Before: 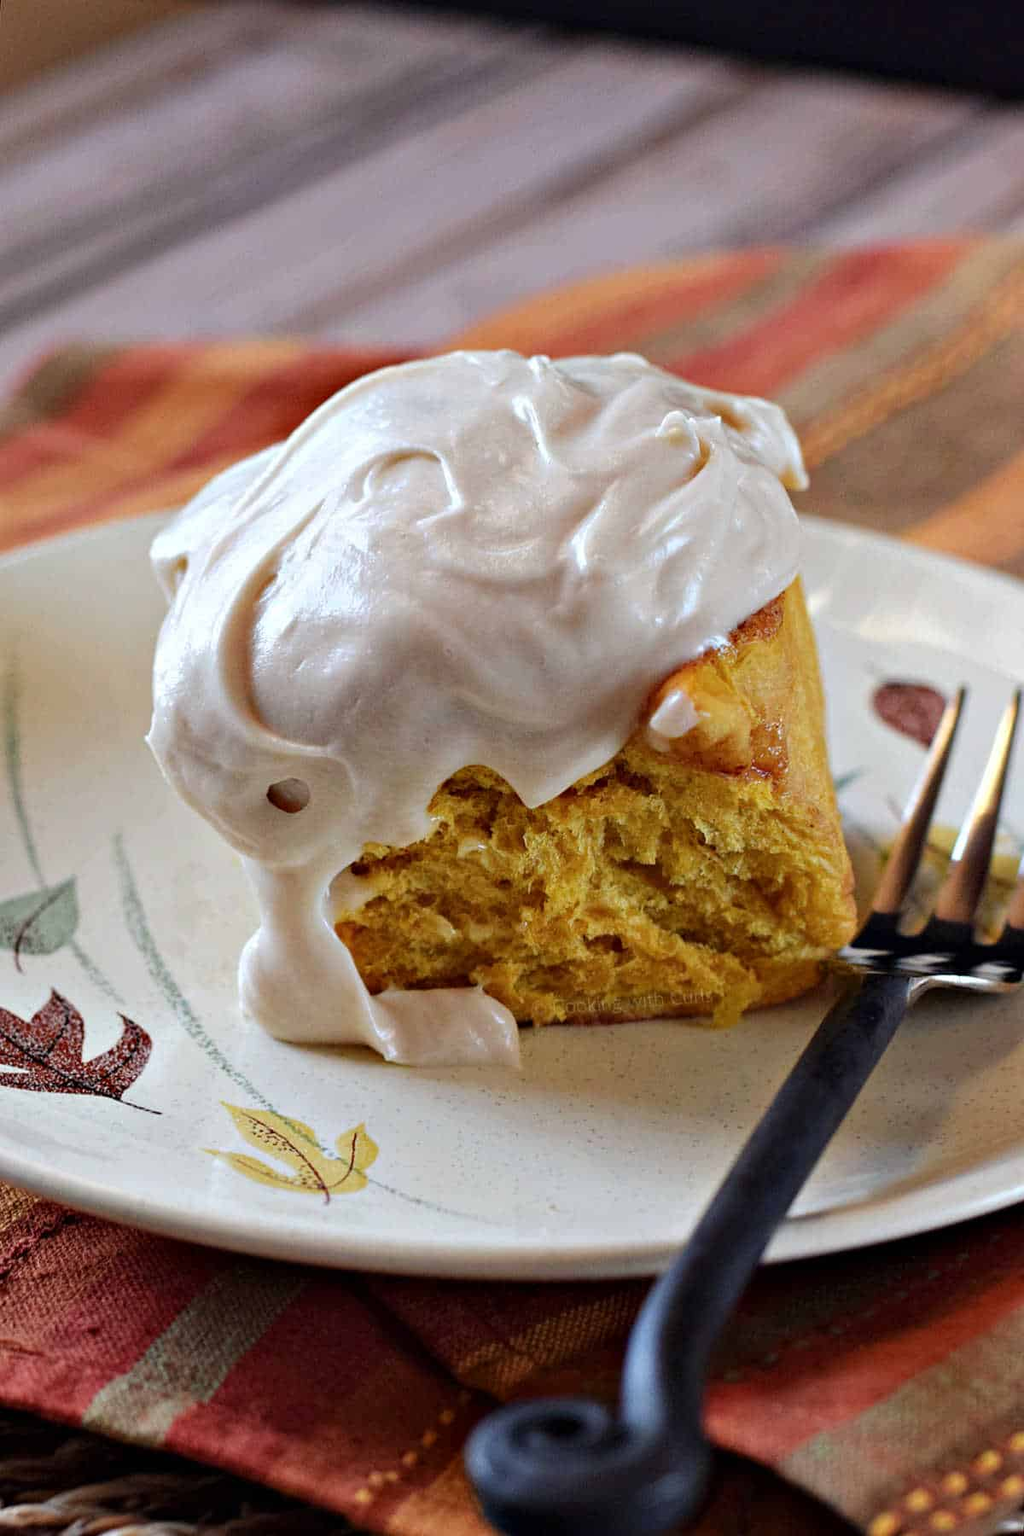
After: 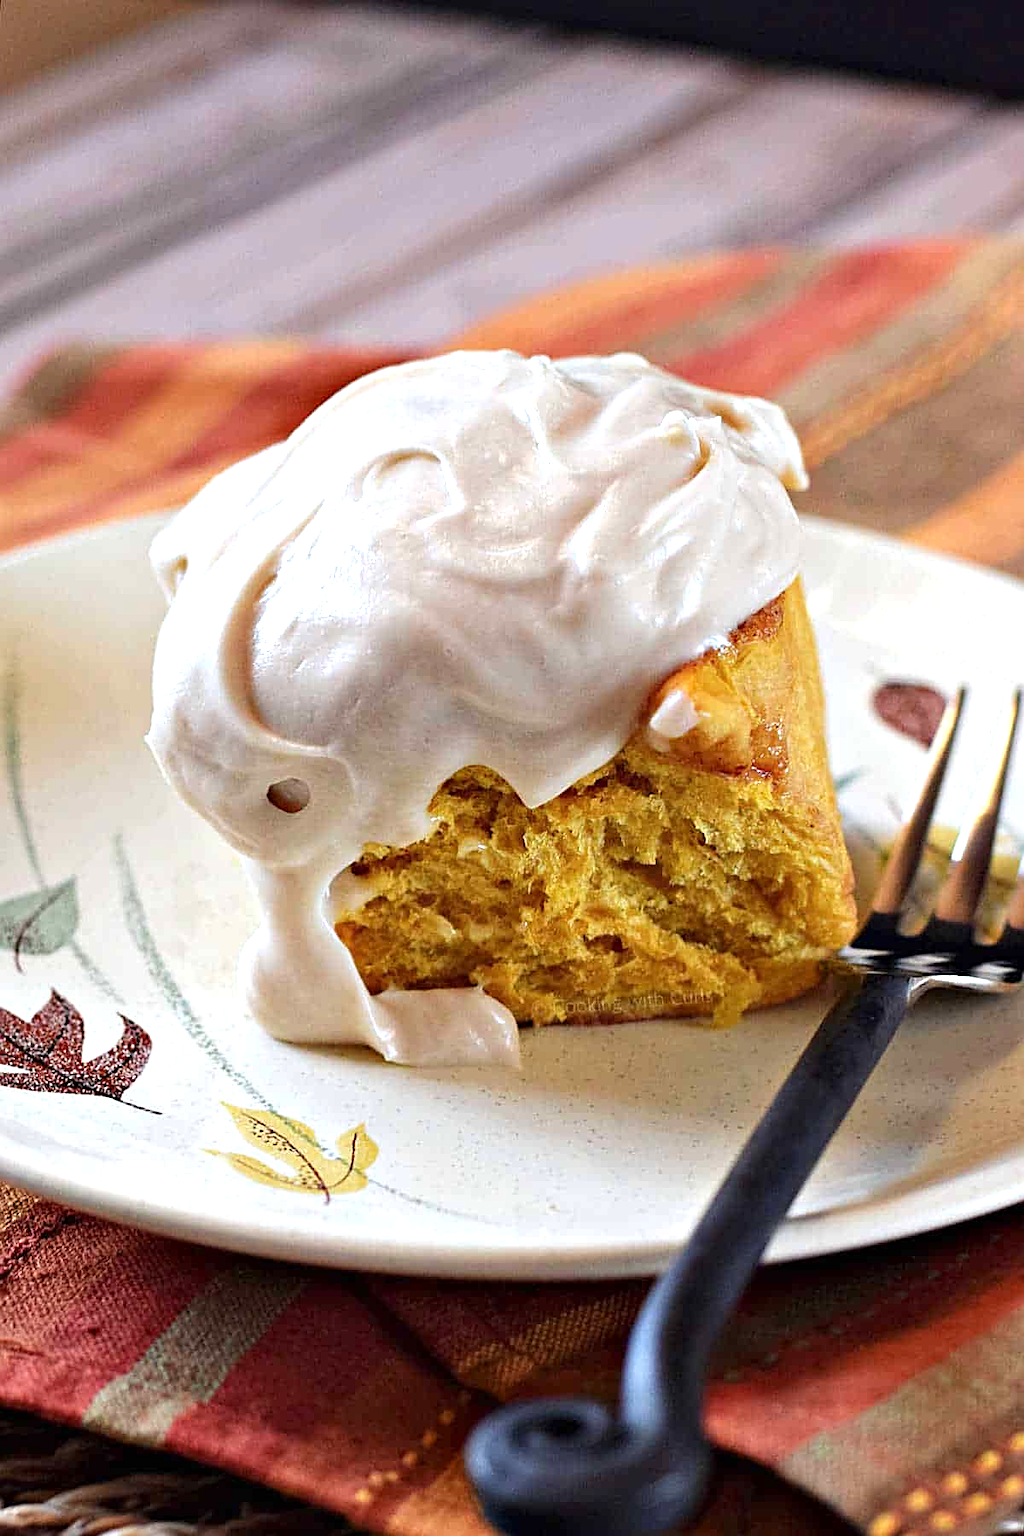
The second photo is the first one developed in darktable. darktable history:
sharpen: on, module defaults
exposure: exposure 0.648 EV, compensate highlight preservation false
